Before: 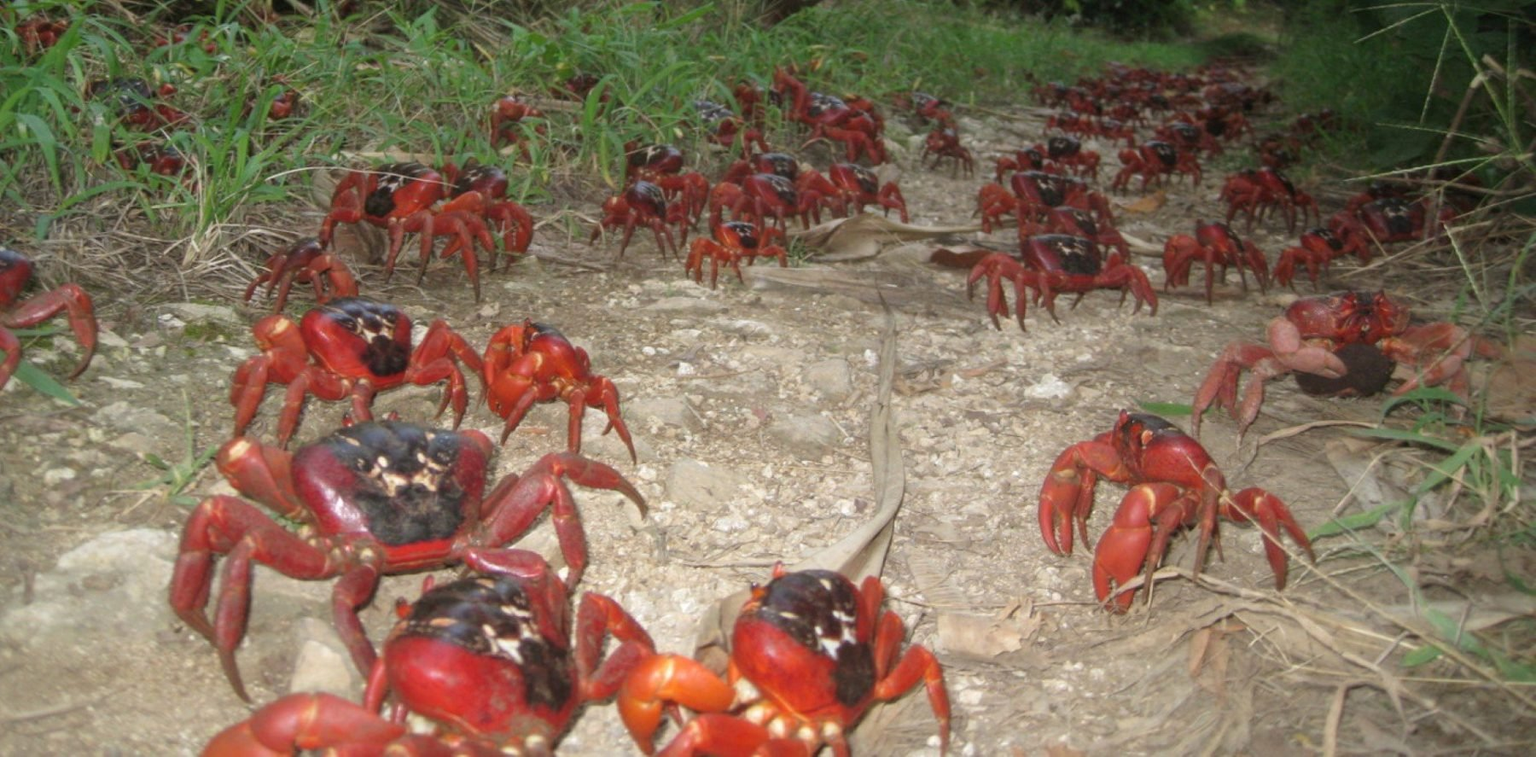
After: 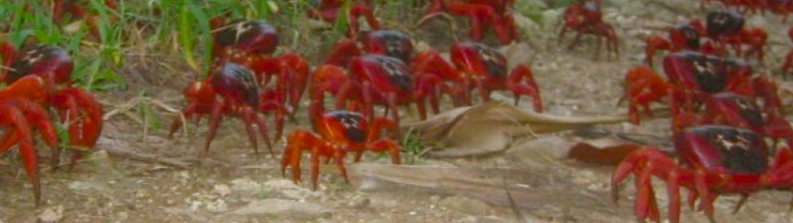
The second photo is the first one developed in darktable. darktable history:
crop: left 29.029%, top 16.85%, right 26.862%, bottom 57.957%
color balance rgb: perceptual saturation grading › global saturation 26.604%, perceptual saturation grading › highlights -28.318%, perceptual saturation grading › mid-tones 15.403%, perceptual saturation grading › shadows 32.764%, global vibrance 22.923%
contrast equalizer: y [[0.5, 0.488, 0.462, 0.461, 0.491, 0.5], [0.5 ×6], [0.5 ×6], [0 ×6], [0 ×6]]
